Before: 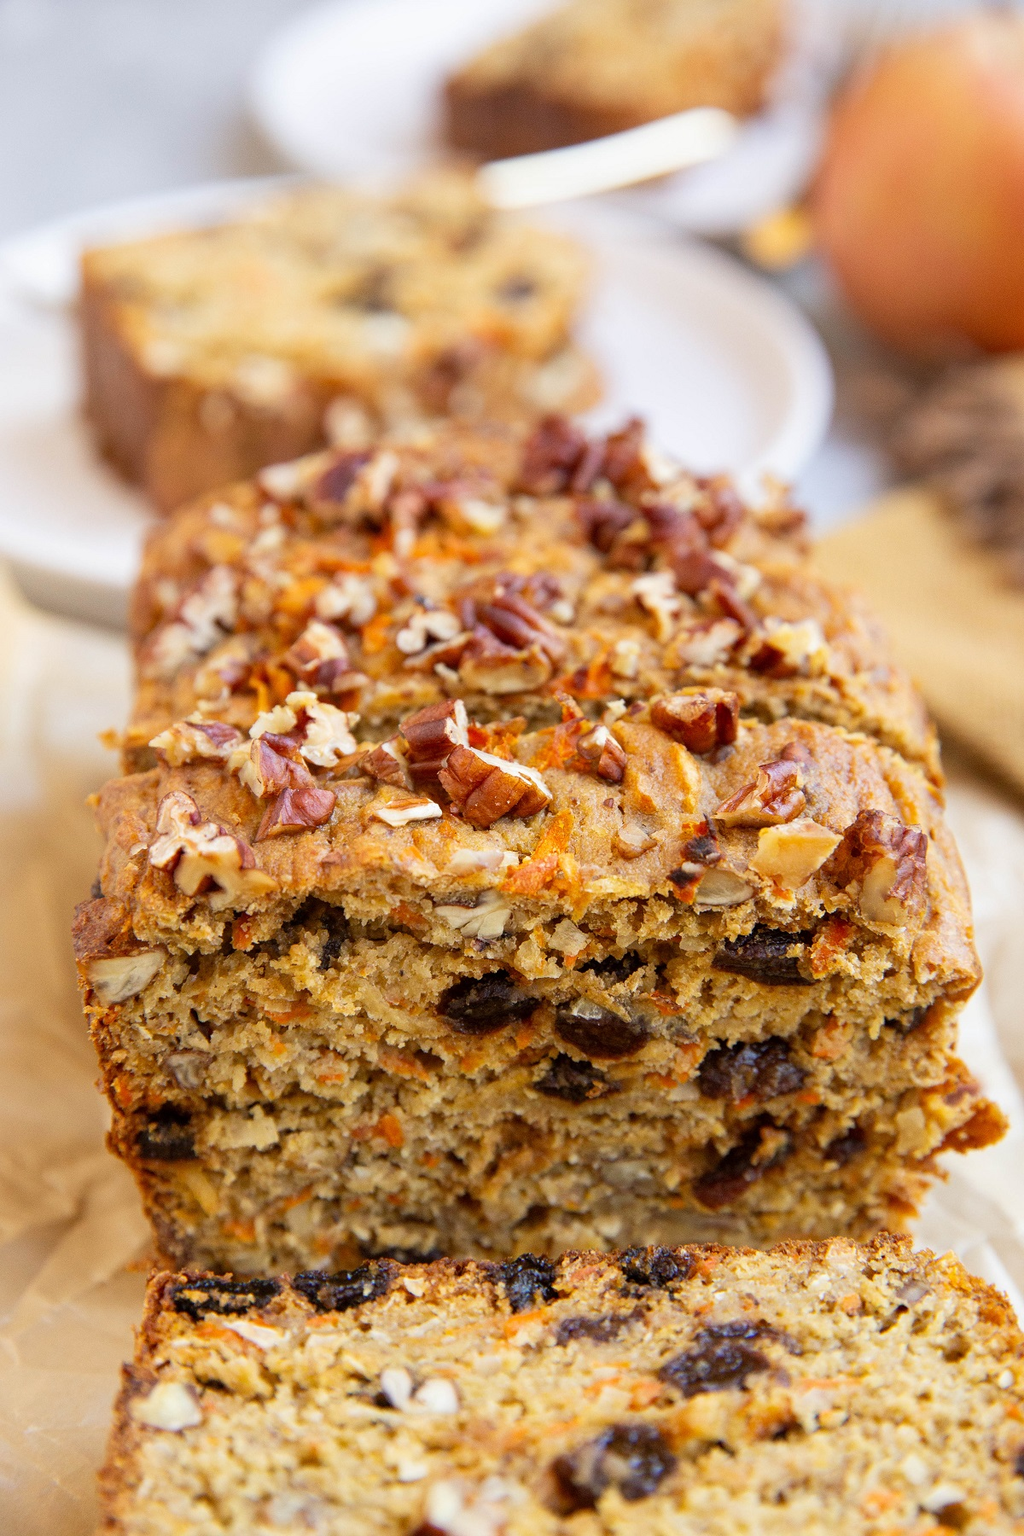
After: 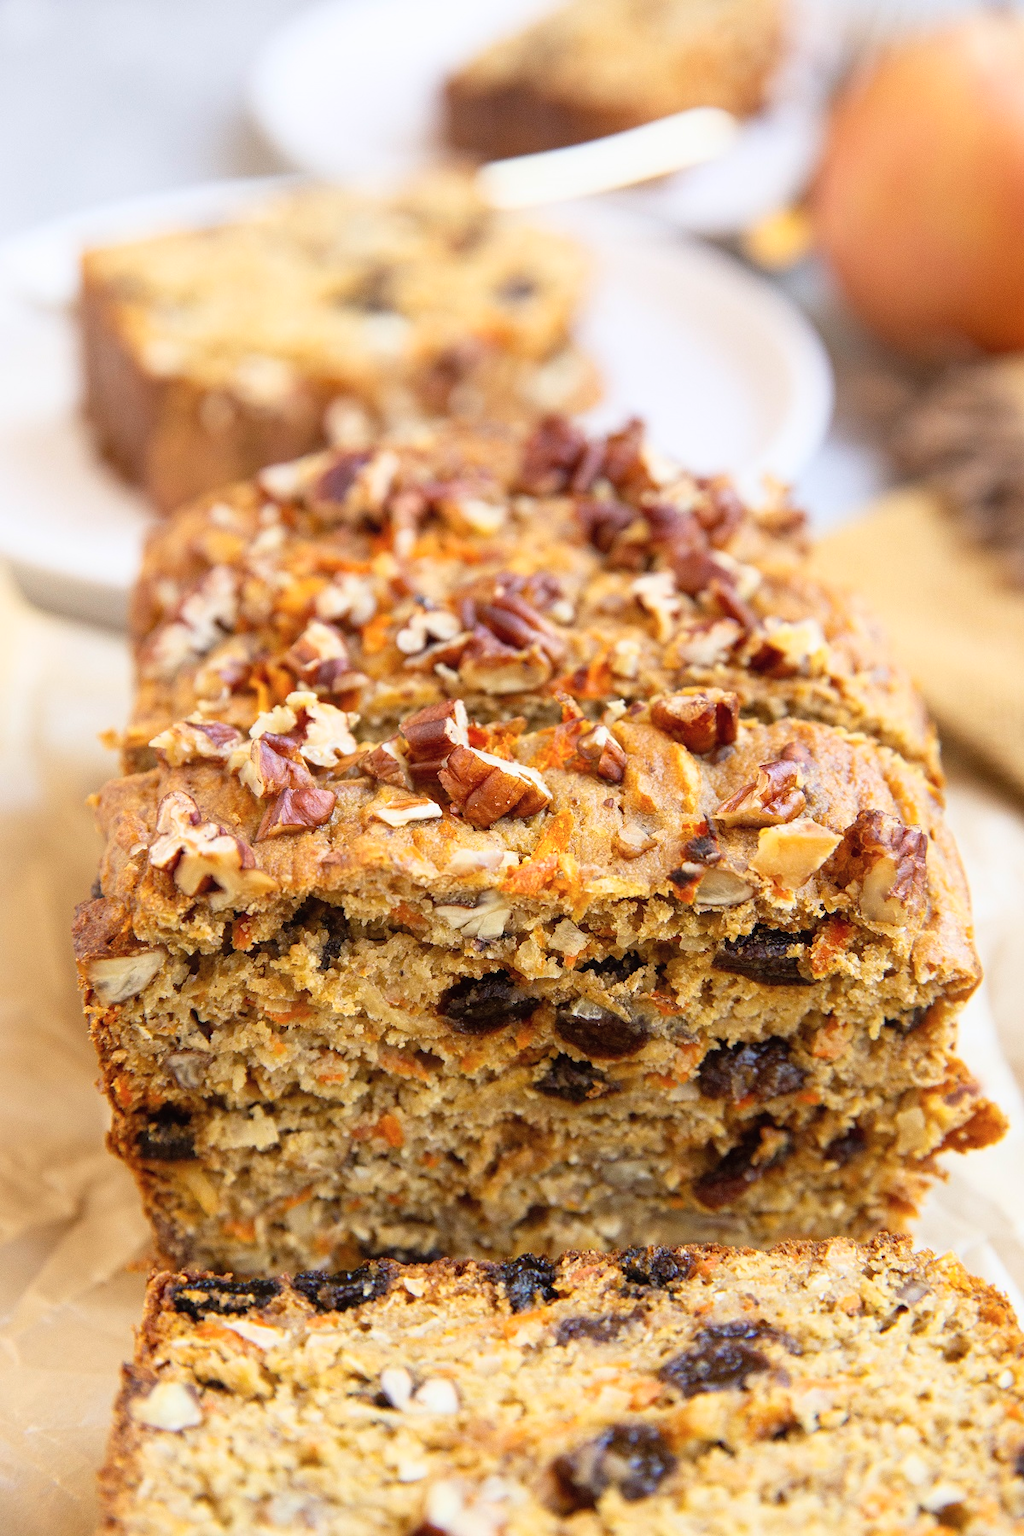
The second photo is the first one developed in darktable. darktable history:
contrast equalizer: octaves 7, y [[0.5, 0.5, 0.478, 0.5, 0.5, 0.5], [0.5 ×6], [0.5 ×6], [0 ×6], [0 ×6]]
tone curve: curves: ch0 [(0, 0) (0.003, 0.003) (0.011, 0.012) (0.025, 0.027) (0.044, 0.048) (0.069, 0.075) (0.1, 0.108) (0.136, 0.147) (0.177, 0.192) (0.224, 0.243) (0.277, 0.3) (0.335, 0.363) (0.399, 0.433) (0.468, 0.508) (0.543, 0.589) (0.623, 0.676) (0.709, 0.769) (0.801, 0.868) (0.898, 0.949) (1, 1)], color space Lab, independent channels, preserve colors none
